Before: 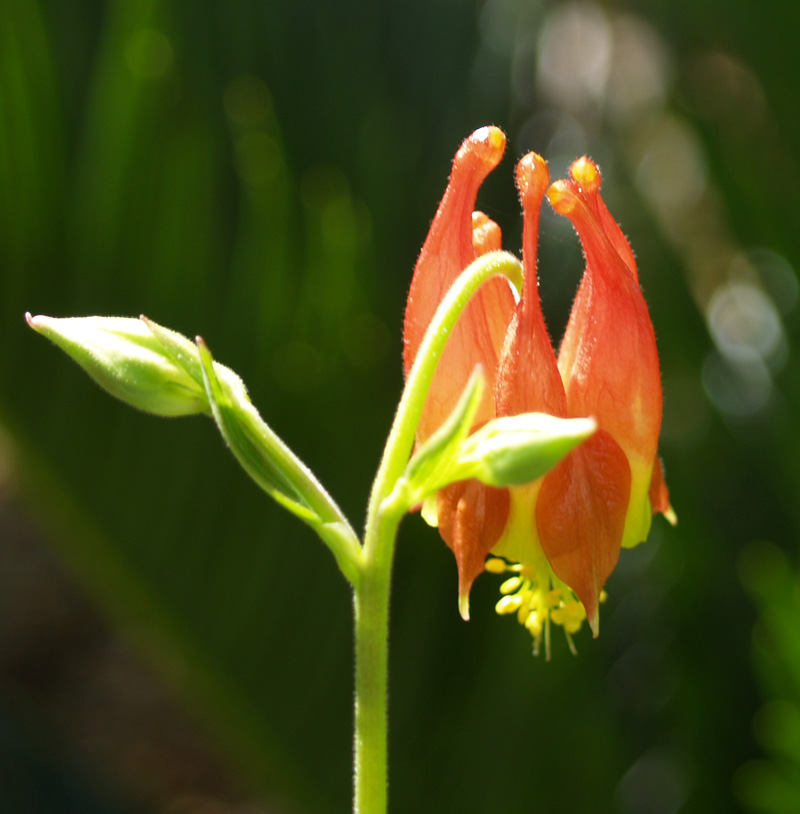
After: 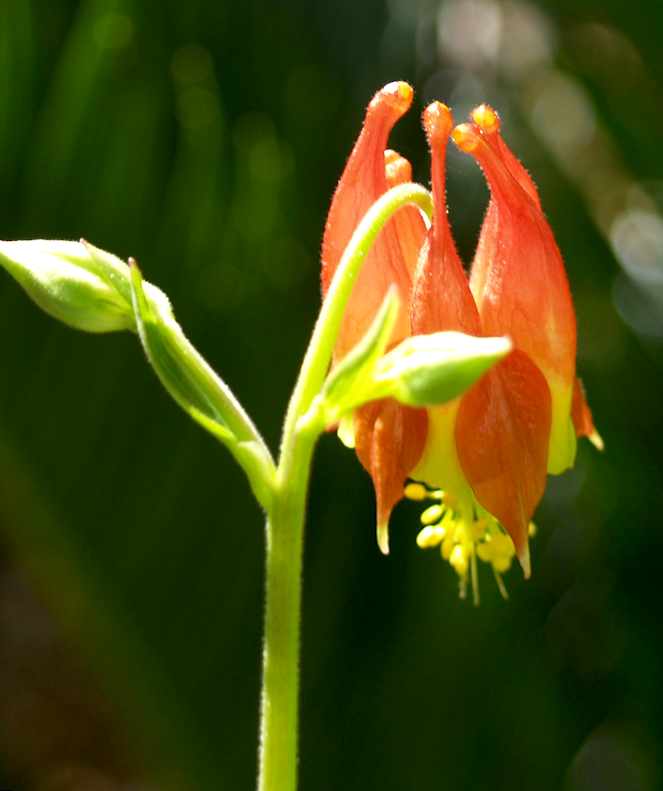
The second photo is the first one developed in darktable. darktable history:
exposure: black level correction 0.007, exposure 0.159 EV, compensate highlight preservation false
rotate and perspective: rotation 0.72°, lens shift (vertical) -0.352, lens shift (horizontal) -0.051, crop left 0.152, crop right 0.859, crop top 0.019, crop bottom 0.964
